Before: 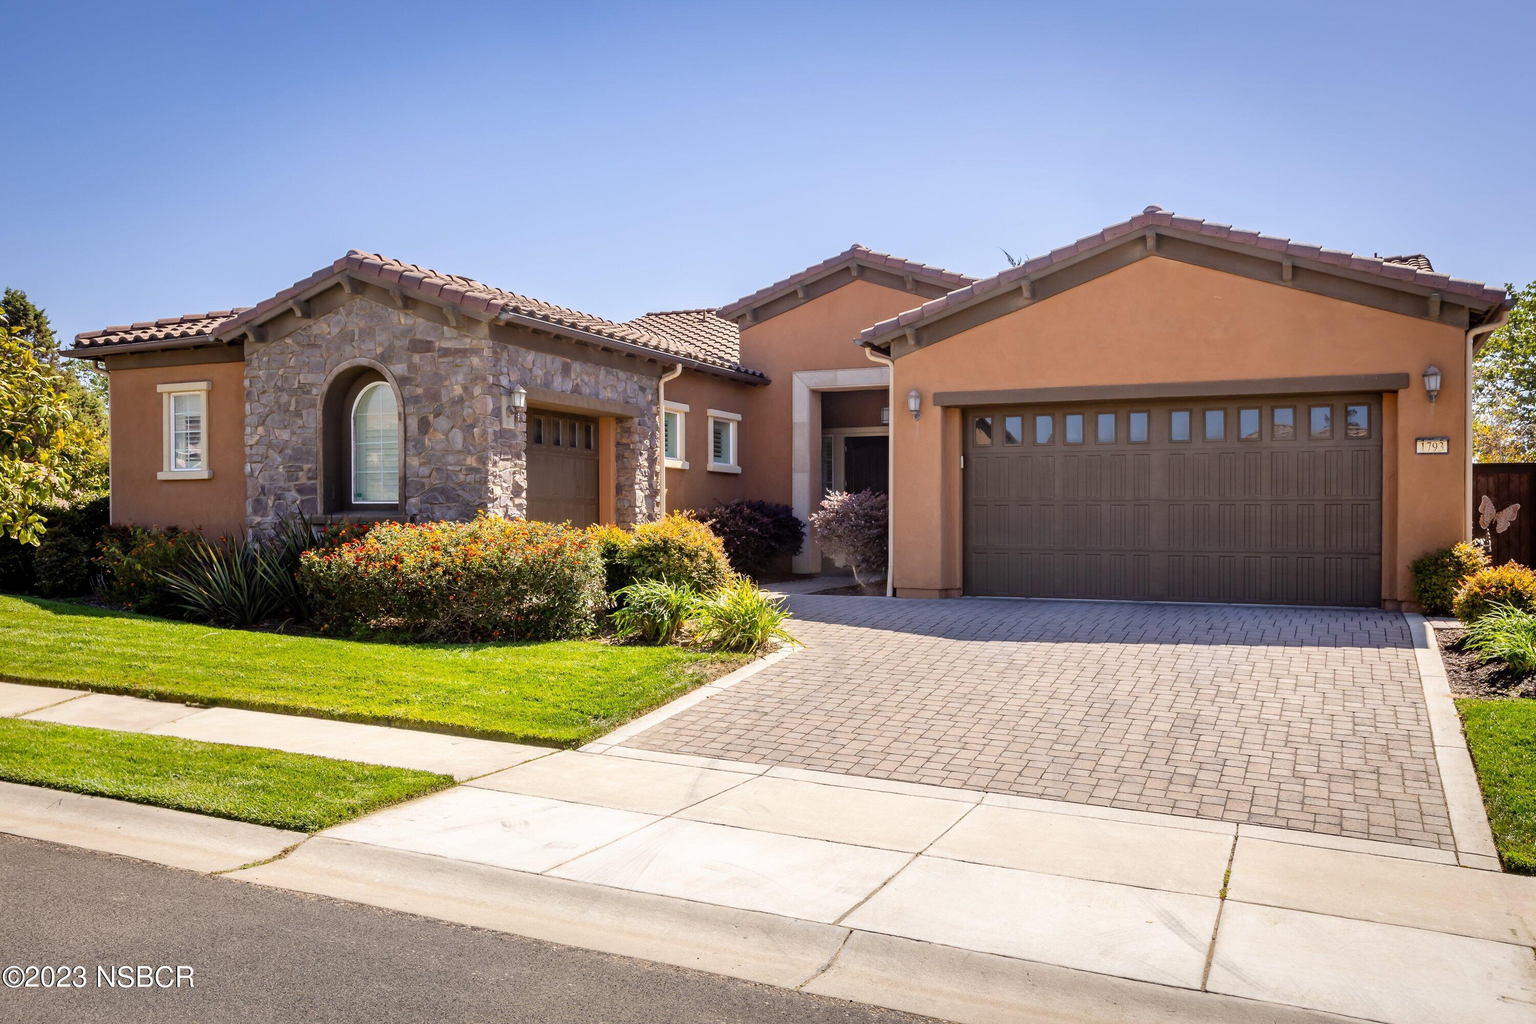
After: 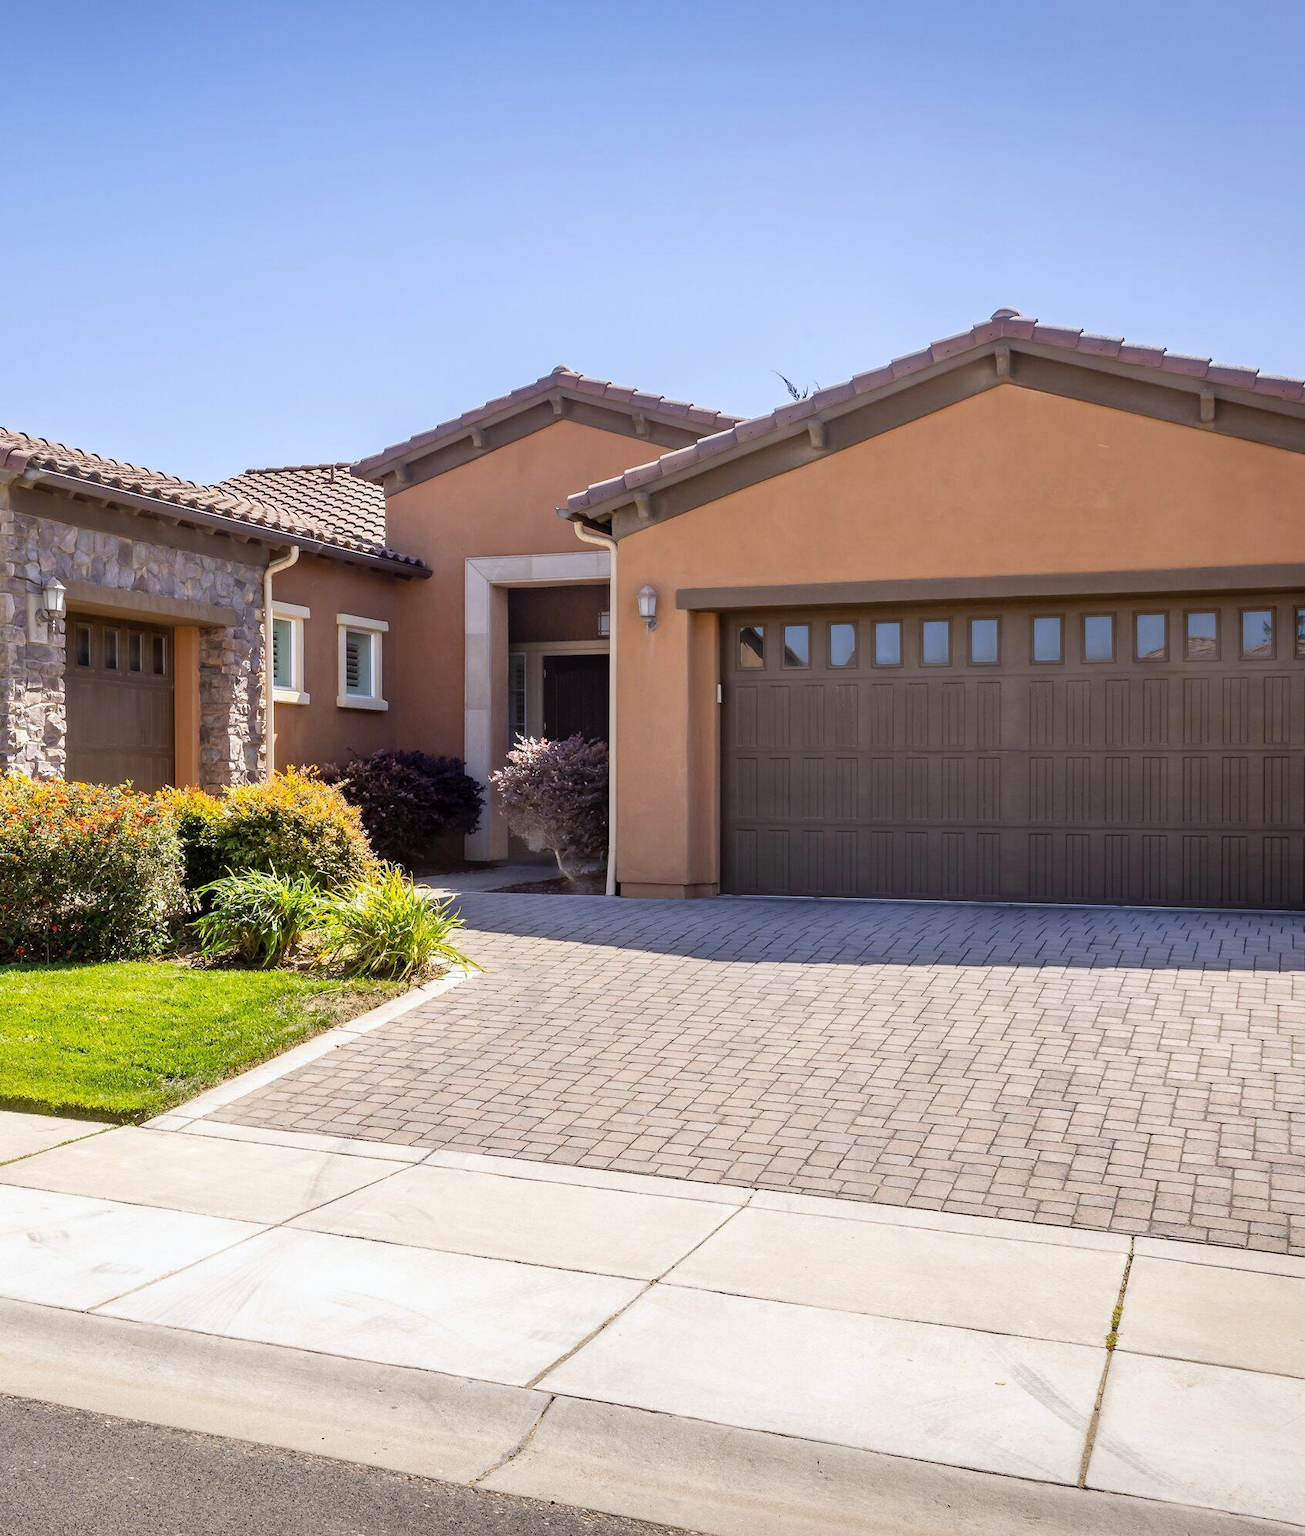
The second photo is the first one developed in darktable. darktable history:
crop: left 31.458%, top 0%, right 11.876%
white balance: red 0.982, blue 1.018
